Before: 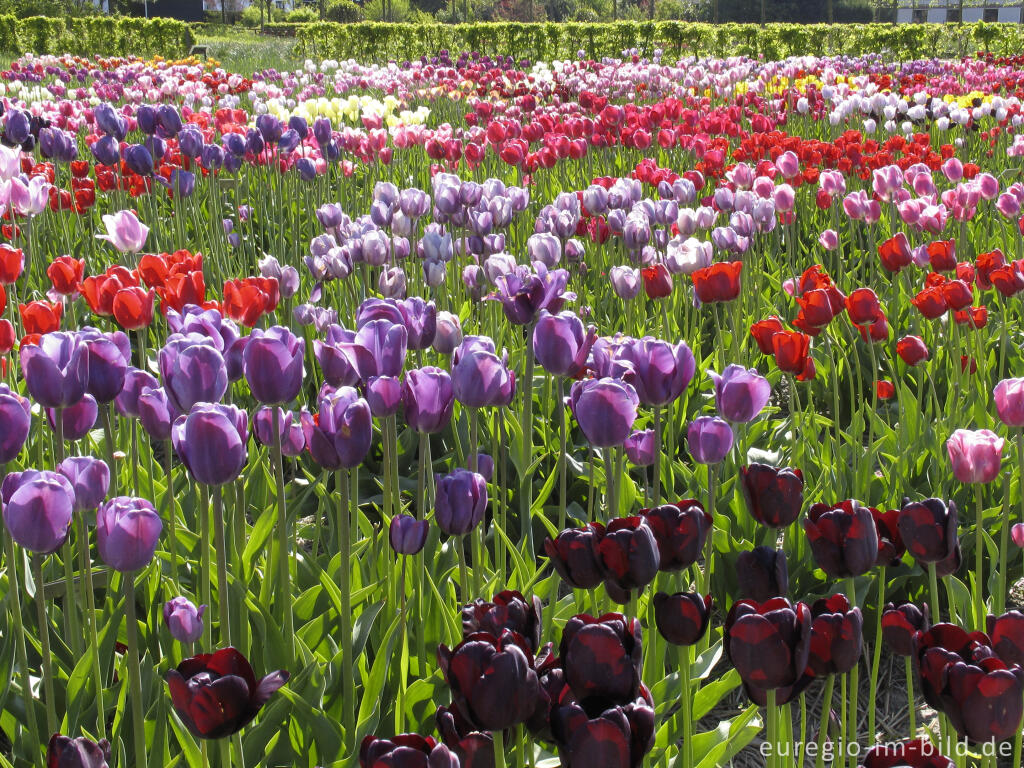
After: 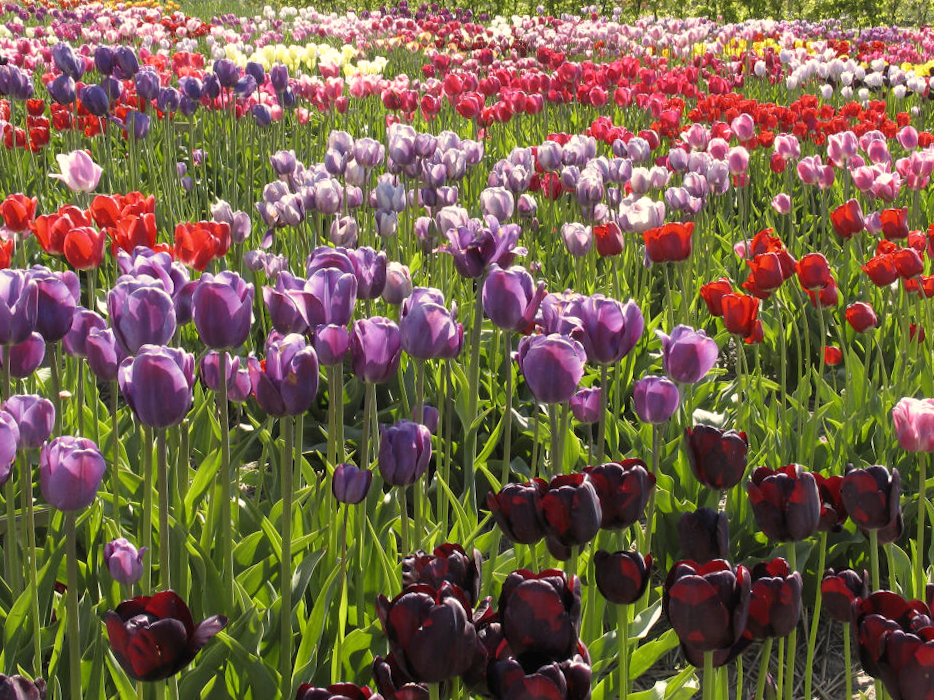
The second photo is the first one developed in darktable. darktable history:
crop and rotate: angle -1.96°, left 3.097%, top 4.154%, right 1.586%, bottom 0.529%
white balance: red 1.045, blue 0.932
